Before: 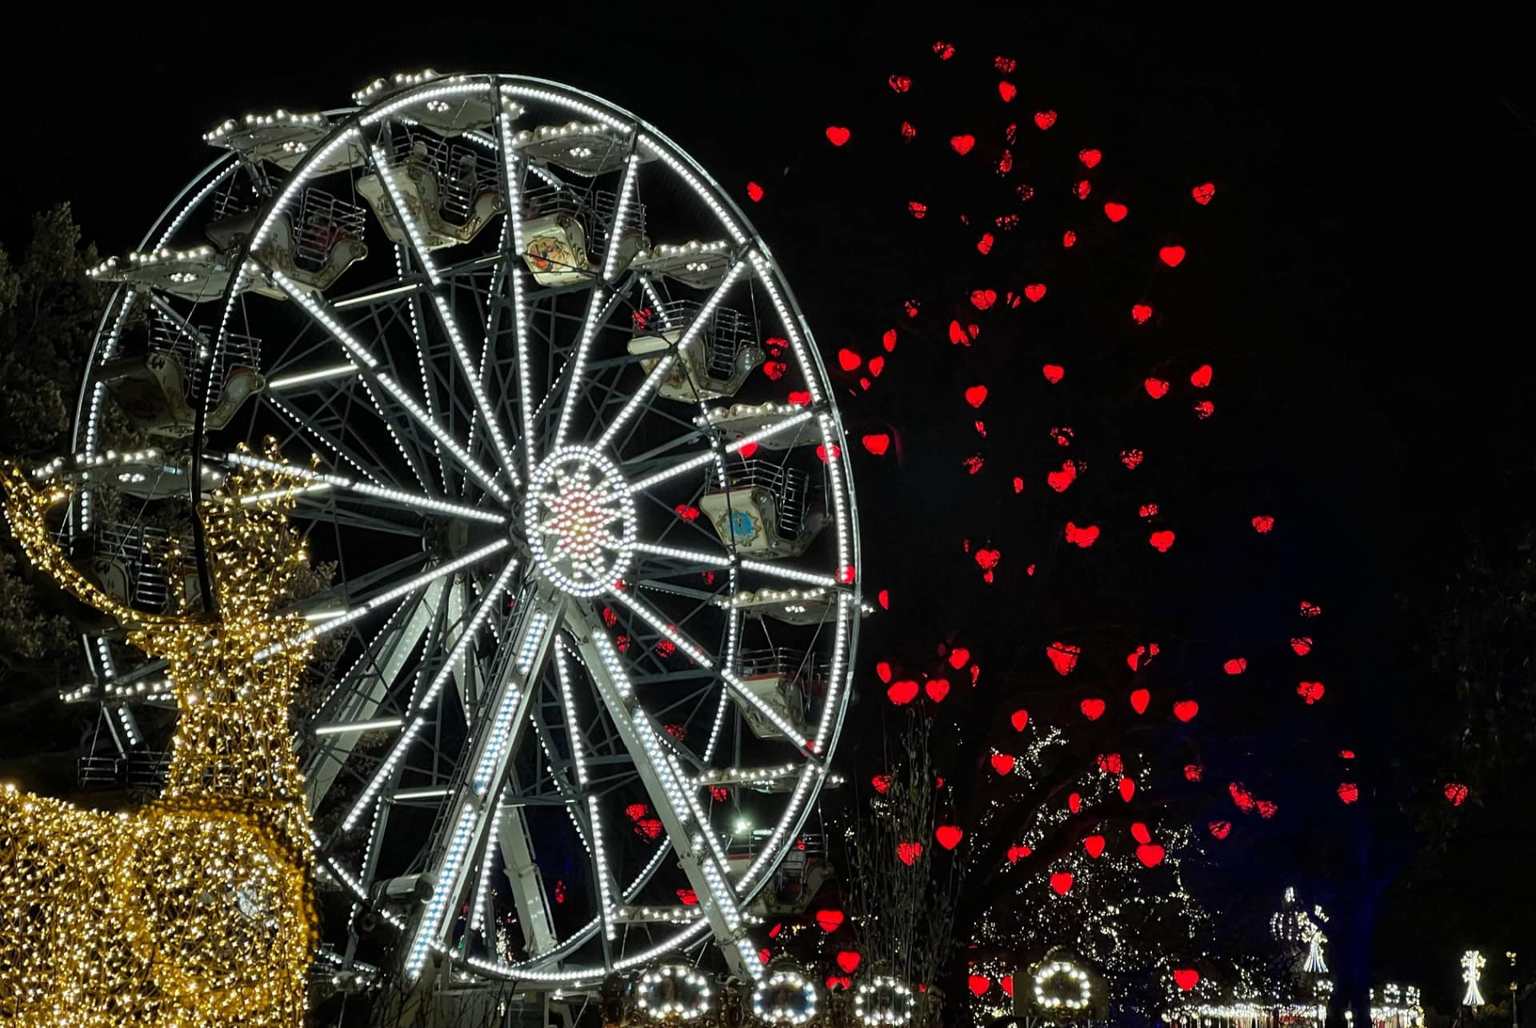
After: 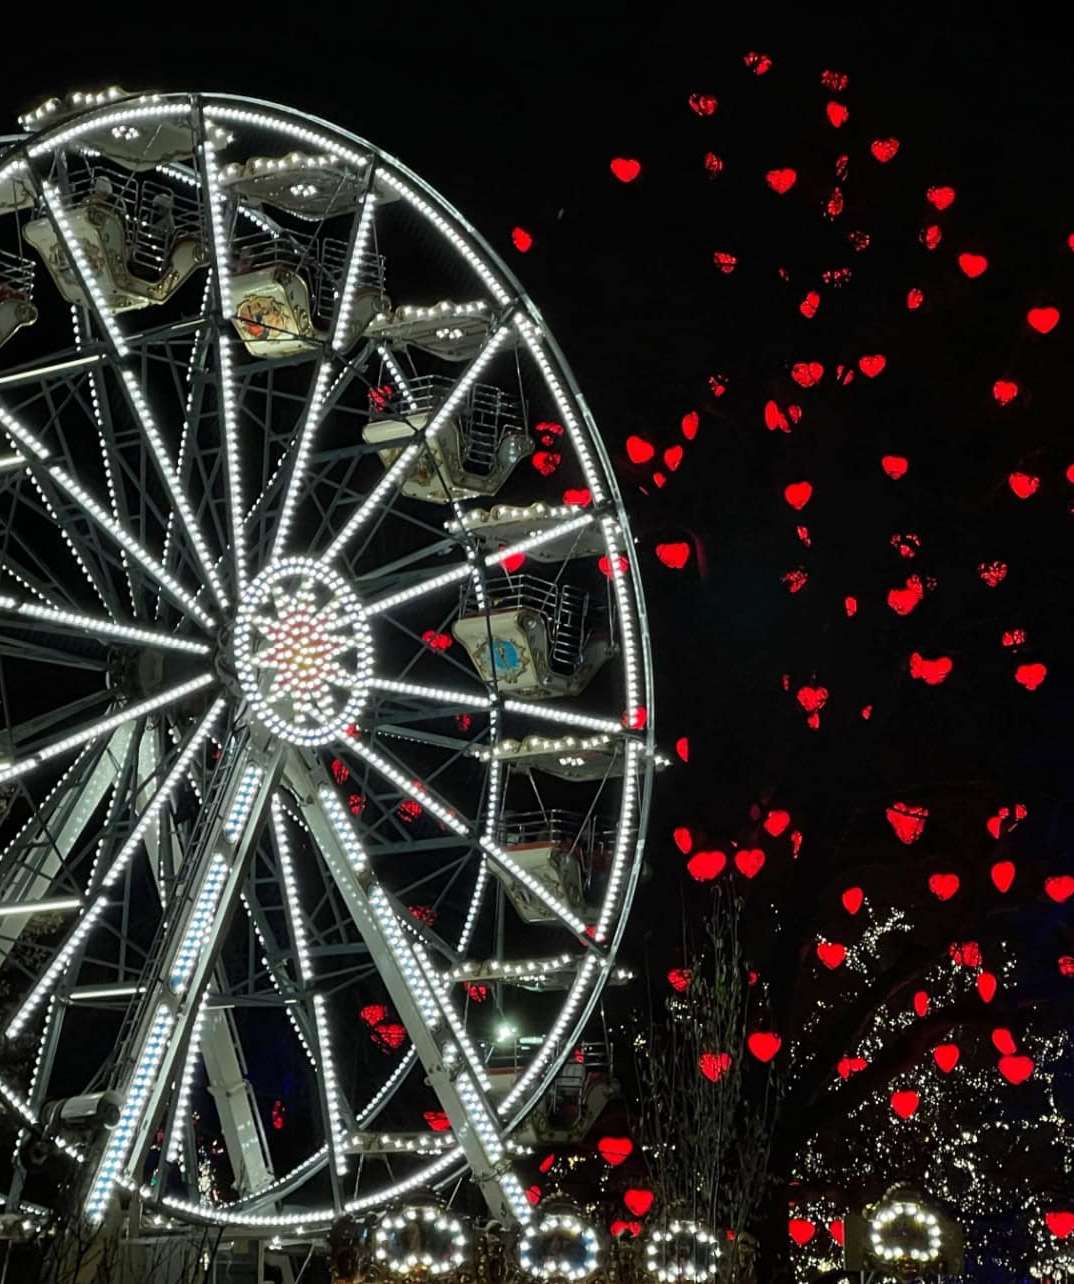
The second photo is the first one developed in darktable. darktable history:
crop: left 21.997%, right 22.029%, bottom 0.005%
